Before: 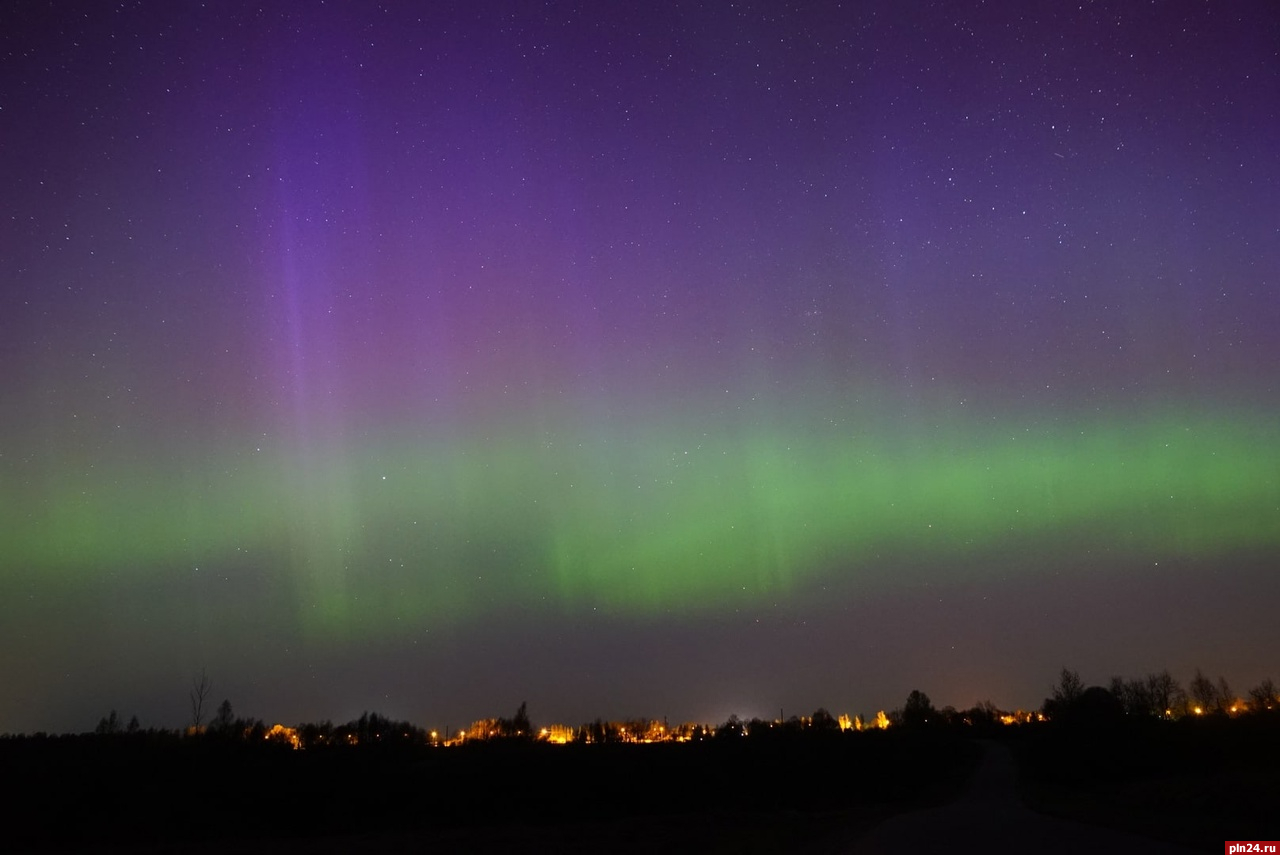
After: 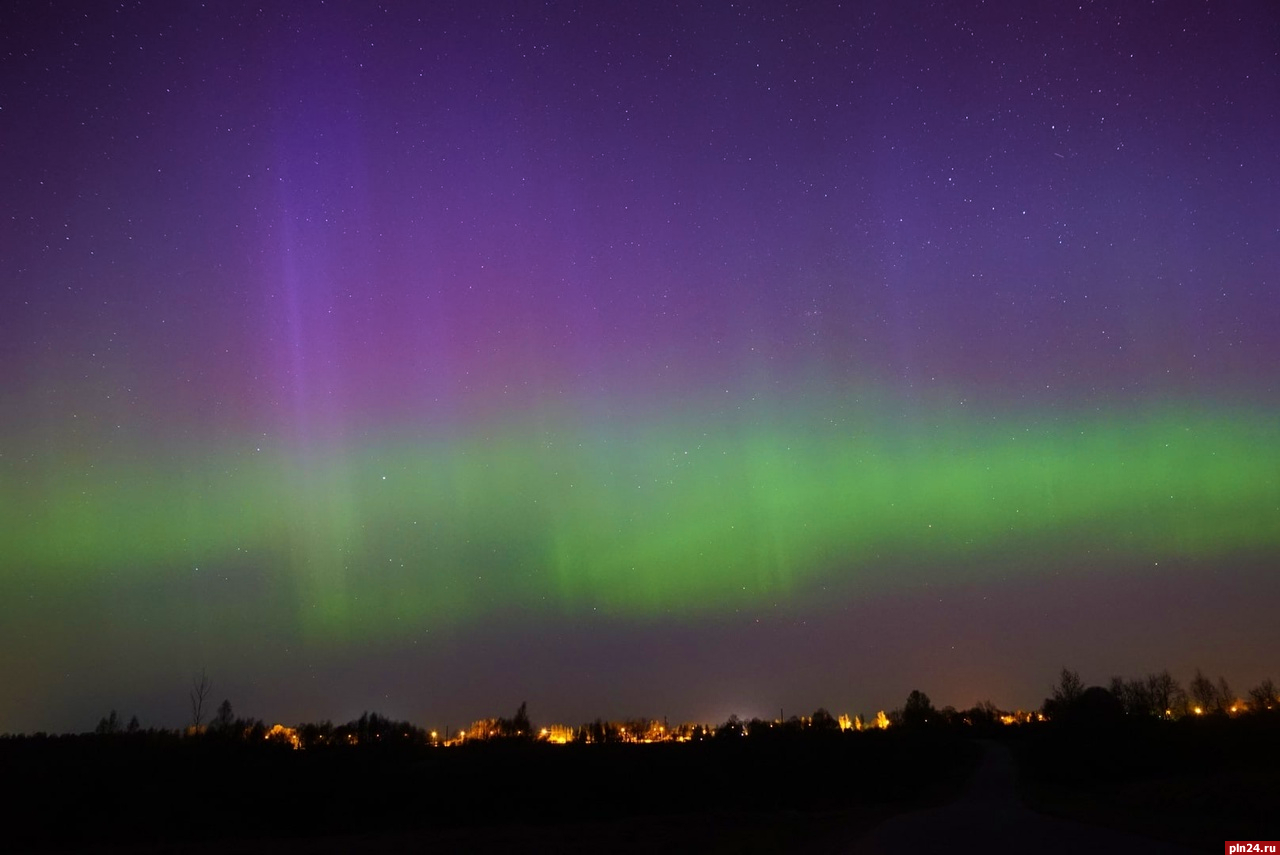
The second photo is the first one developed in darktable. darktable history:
velvia: strength 49.84%
